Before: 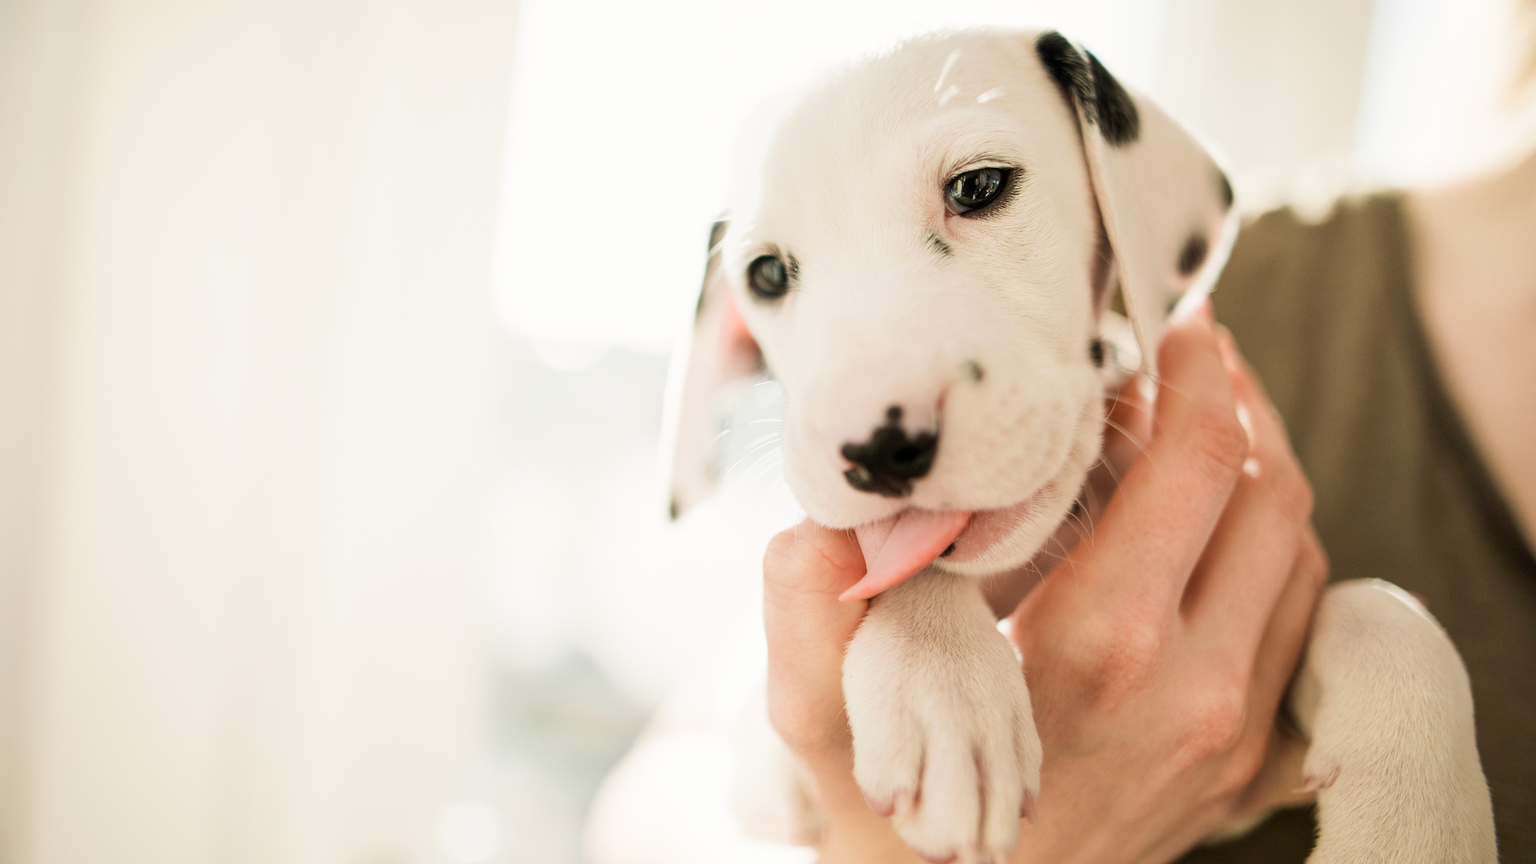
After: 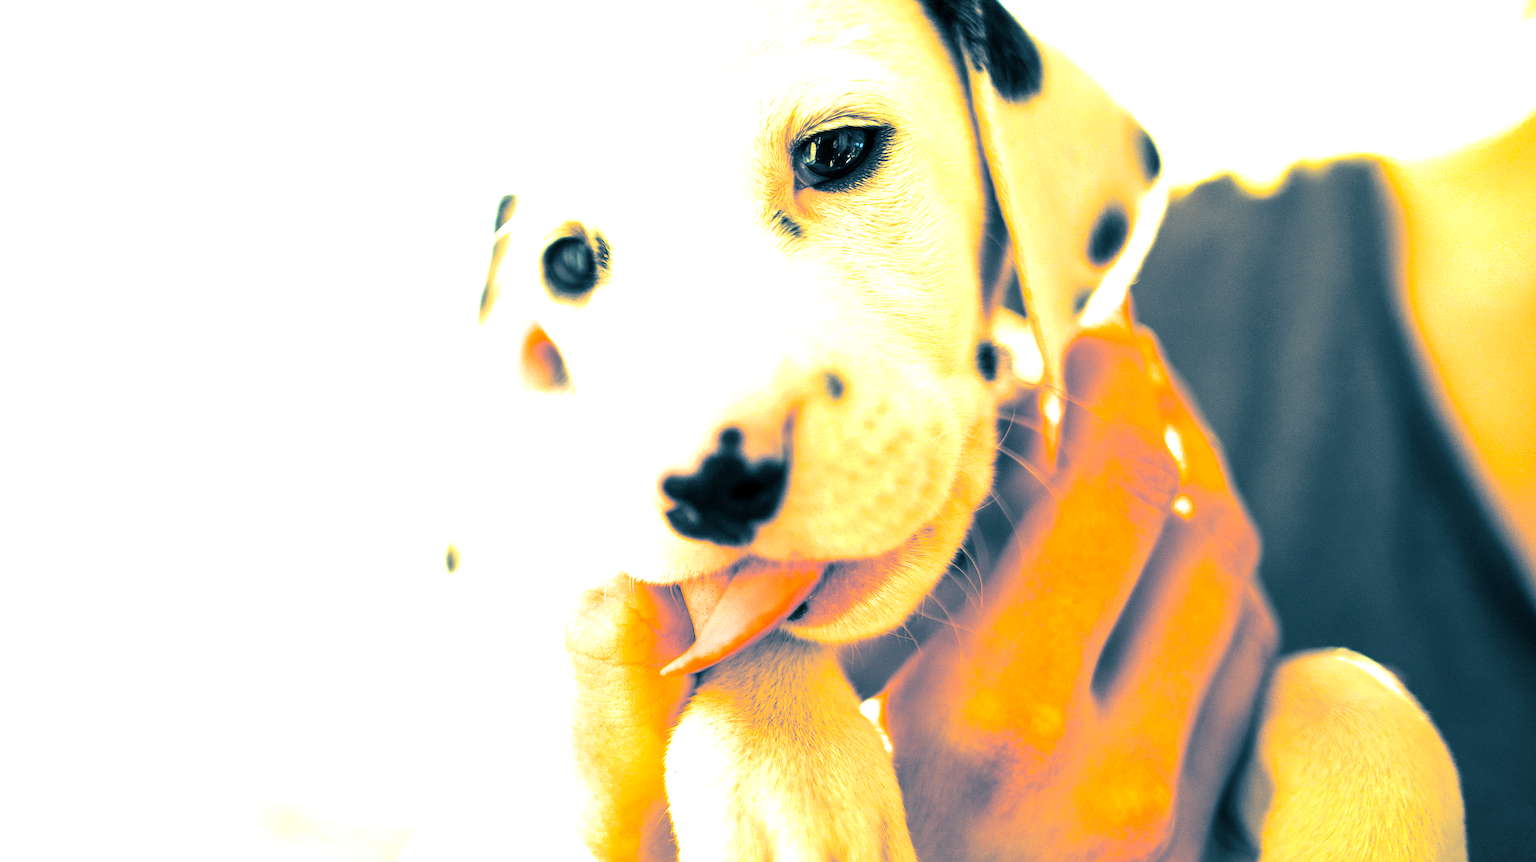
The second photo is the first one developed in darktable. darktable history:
split-toning: shadows › hue 212.4°, balance -70
color balance rgb: linear chroma grading › global chroma 20%, perceptual saturation grading › global saturation 65%, perceptual saturation grading › highlights 50%, perceptual saturation grading › shadows 30%, perceptual brilliance grading › global brilliance 12%, perceptual brilliance grading › highlights 15%, global vibrance 20%
crop and rotate: left 20.74%, top 7.912%, right 0.375%, bottom 13.378%
